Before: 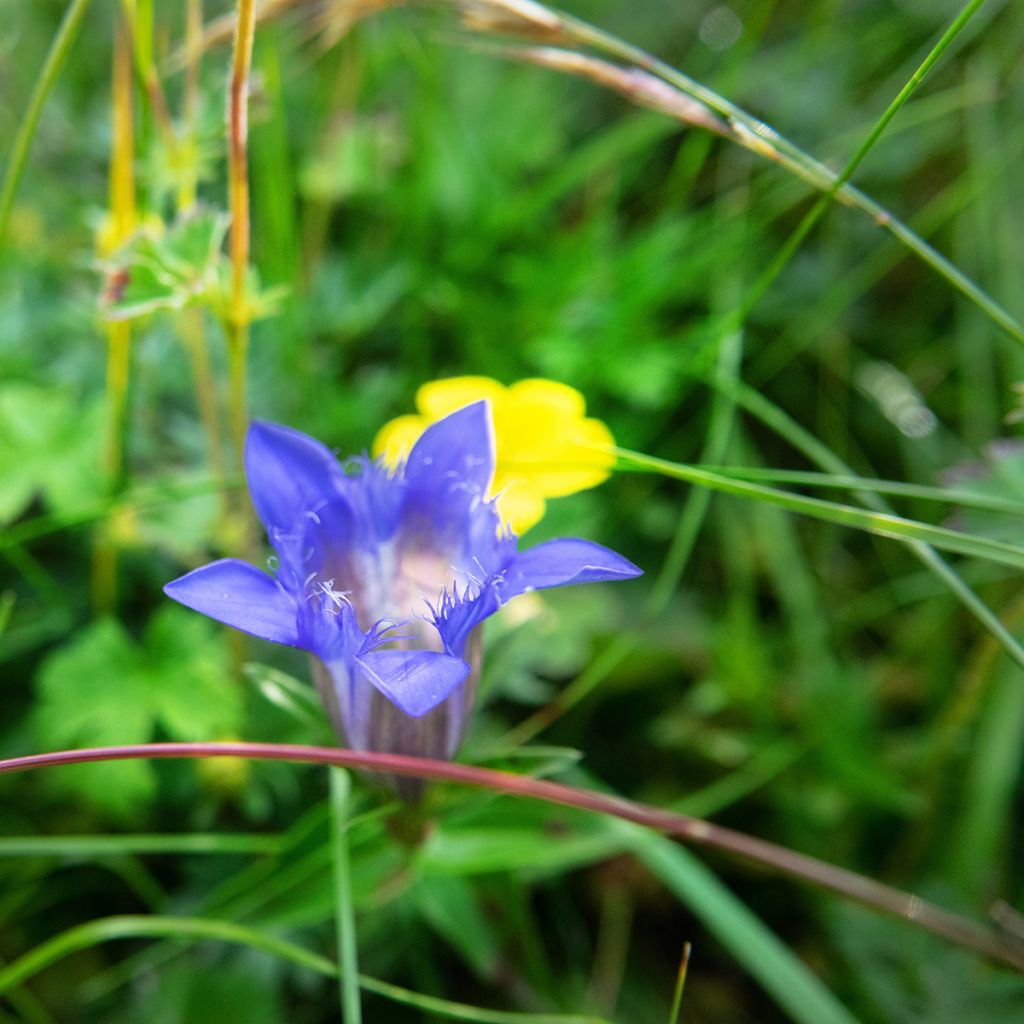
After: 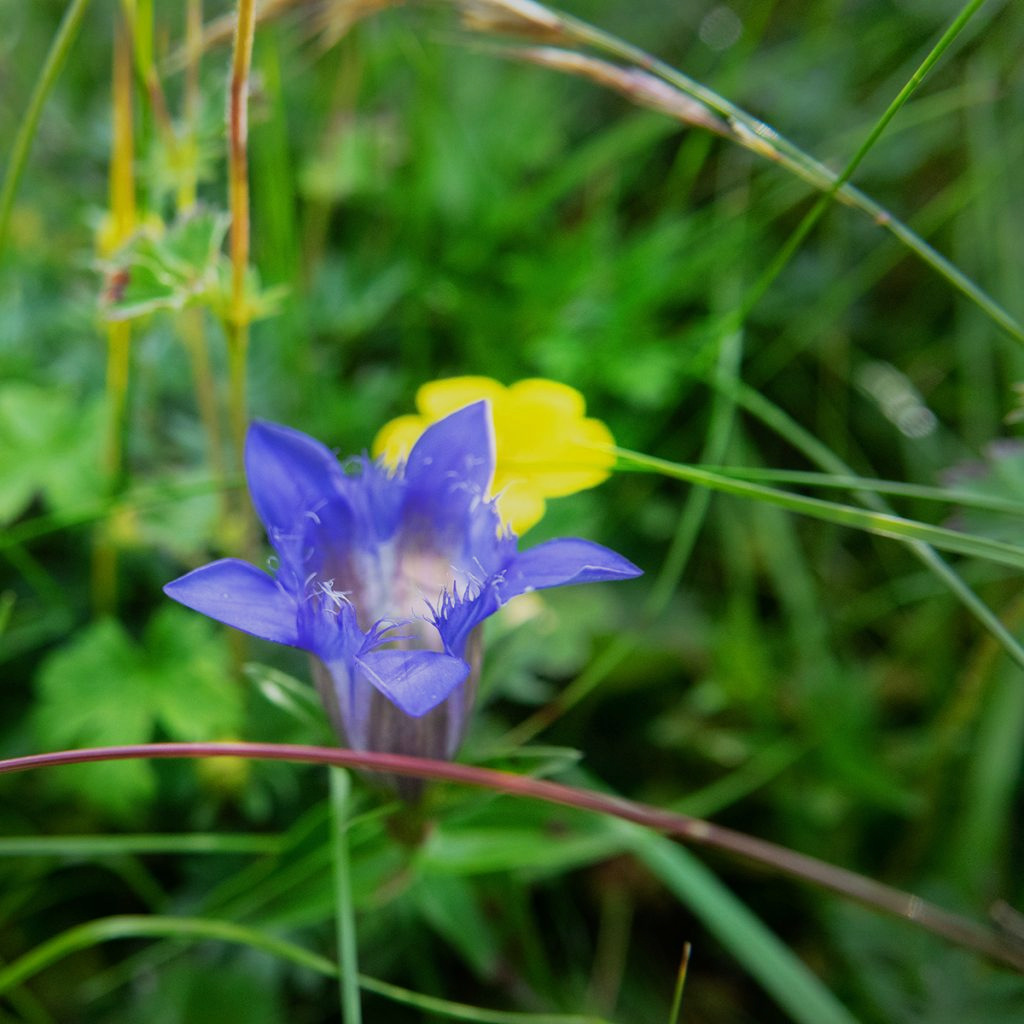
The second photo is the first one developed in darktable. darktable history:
exposure: exposure -0.462 EV, compensate highlight preservation false
white balance: red 0.988, blue 1.017
